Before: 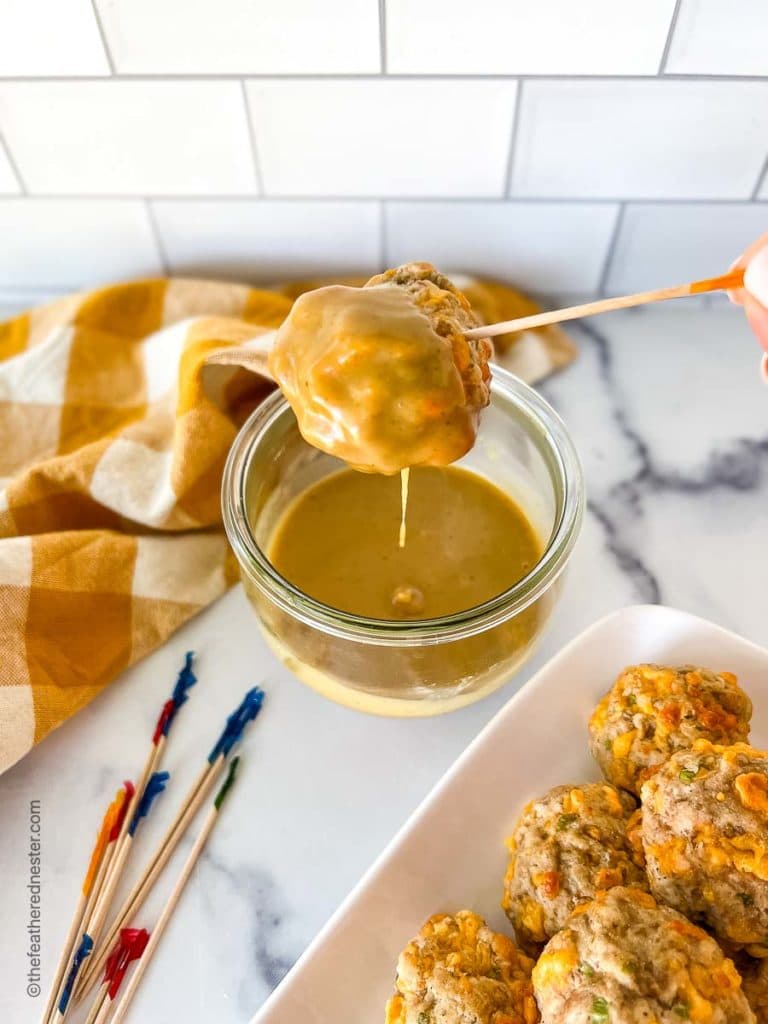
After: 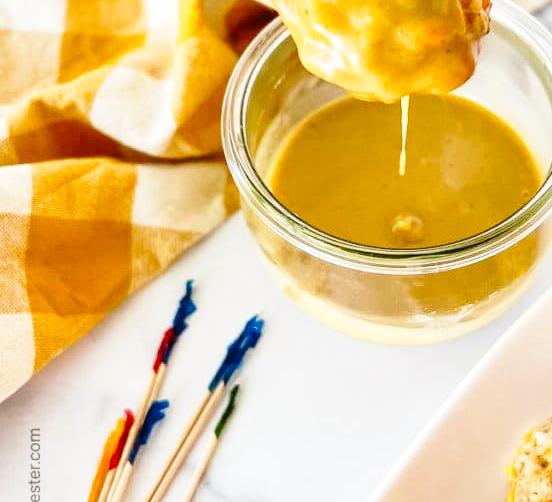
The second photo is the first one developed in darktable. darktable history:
base curve: curves: ch0 [(0, 0) (0.028, 0.03) (0.121, 0.232) (0.46, 0.748) (0.859, 0.968) (1, 1)], preserve colors none
crop: top 36.335%, right 28.016%, bottom 14.566%
